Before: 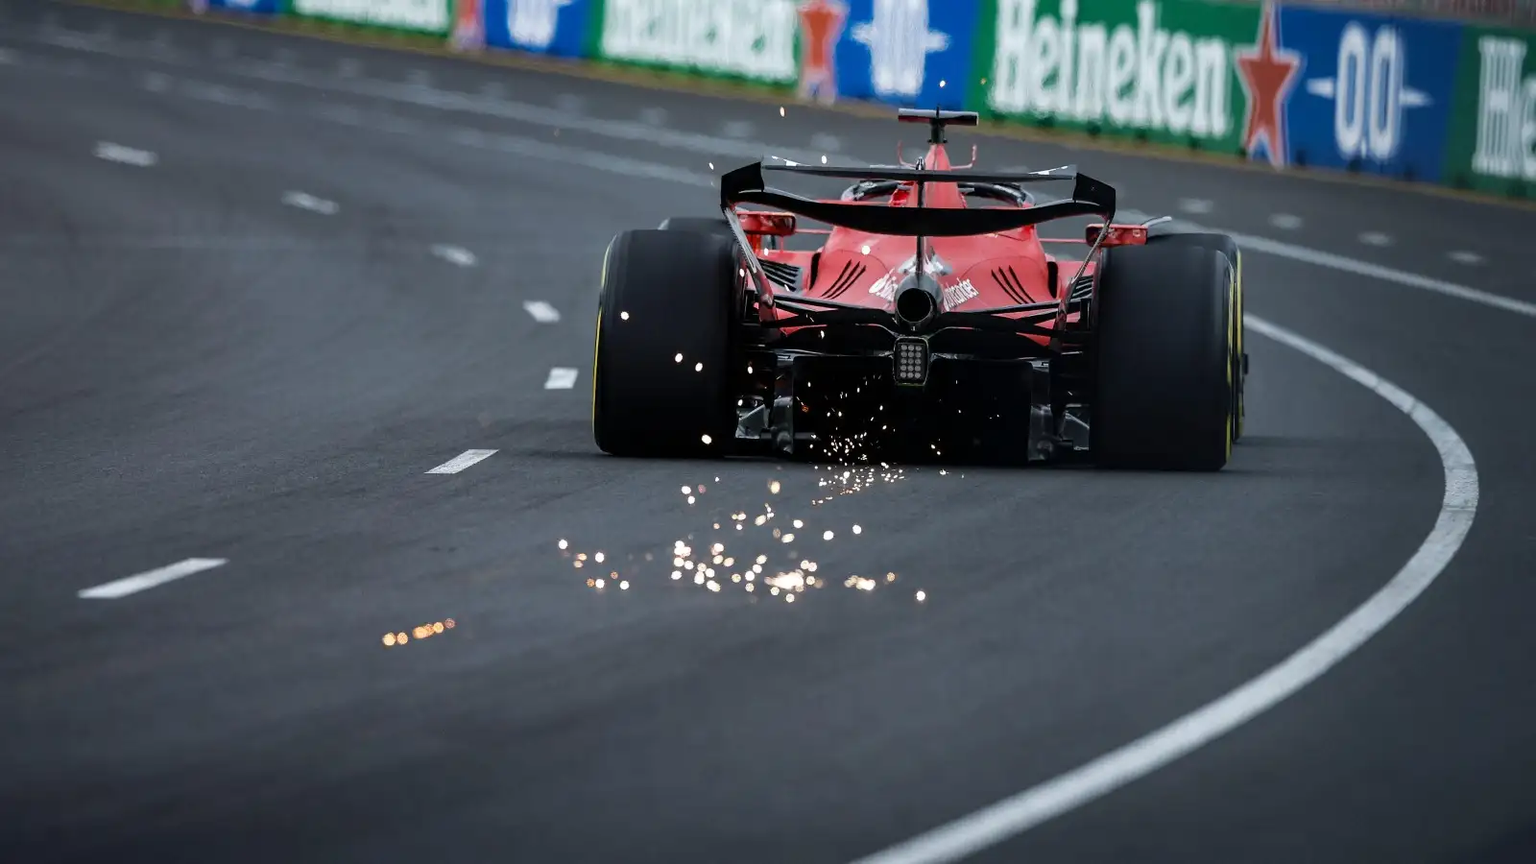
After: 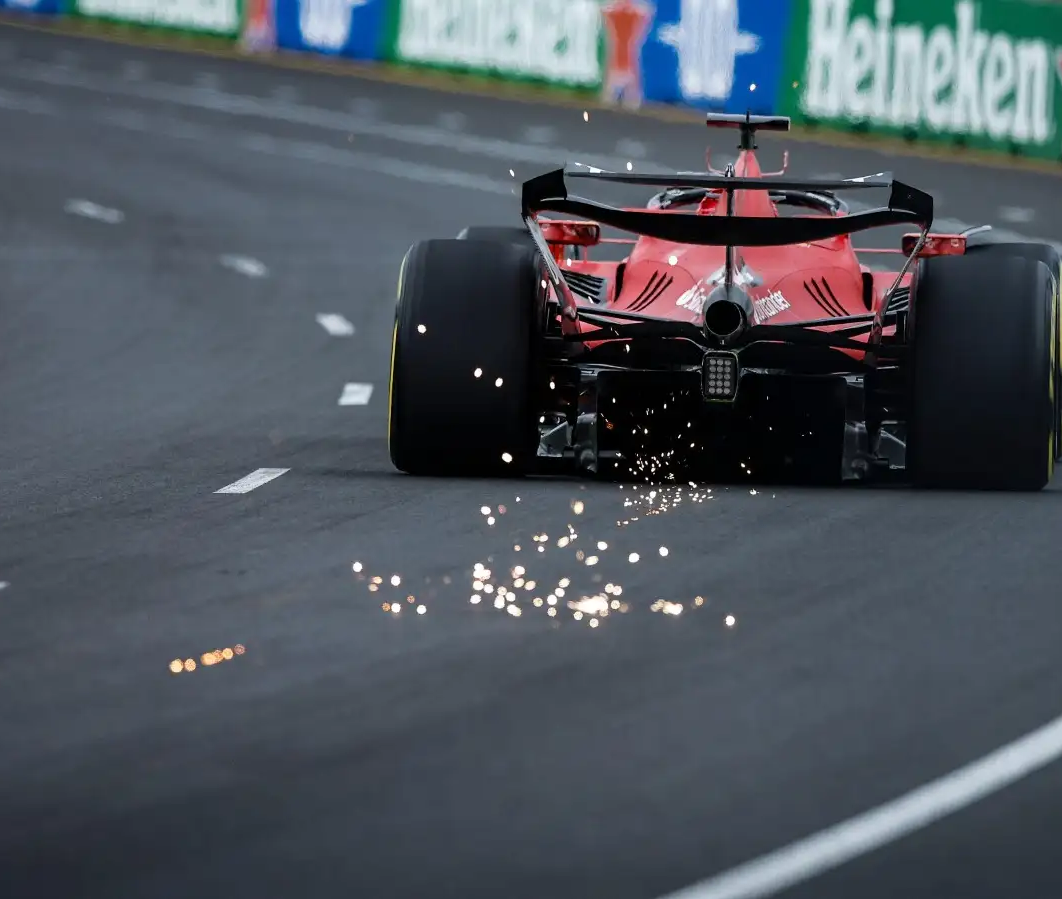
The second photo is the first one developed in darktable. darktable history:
crop and rotate: left 14.322%, right 19.281%
